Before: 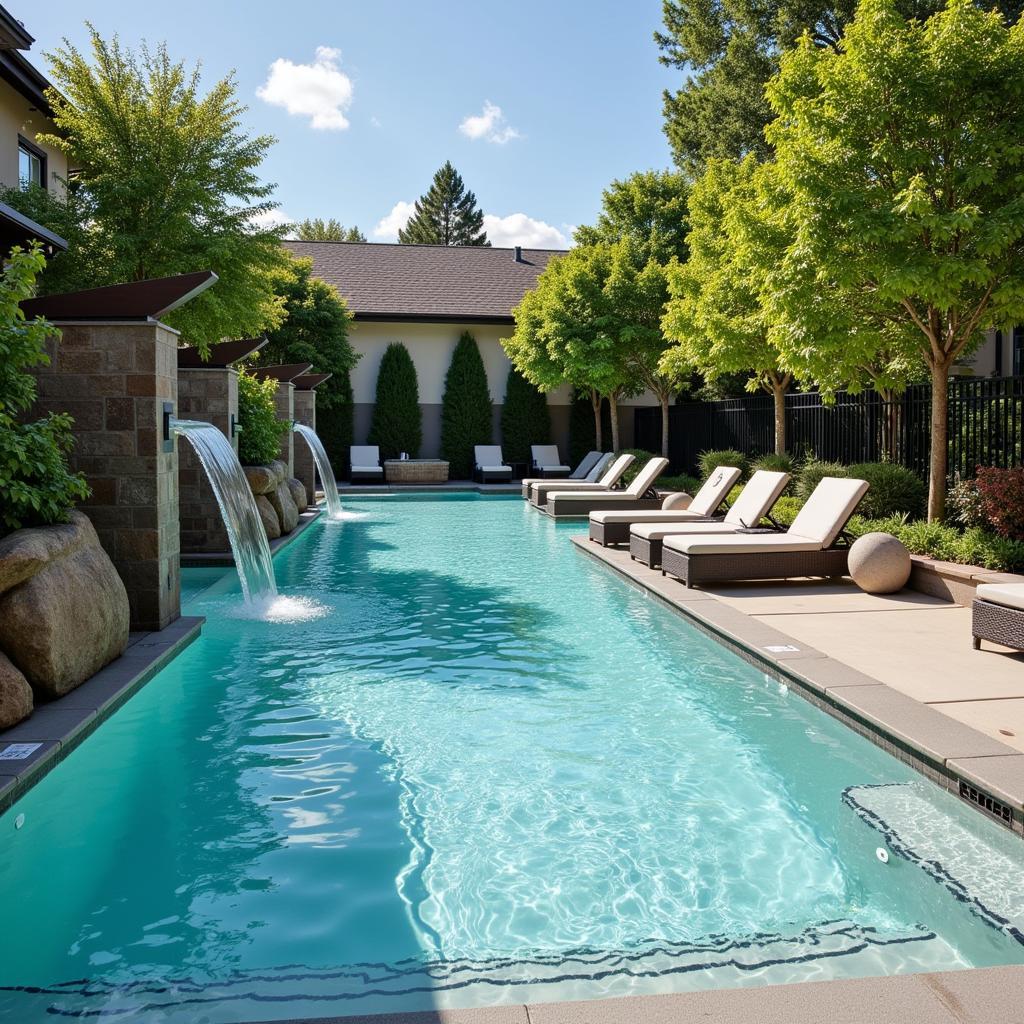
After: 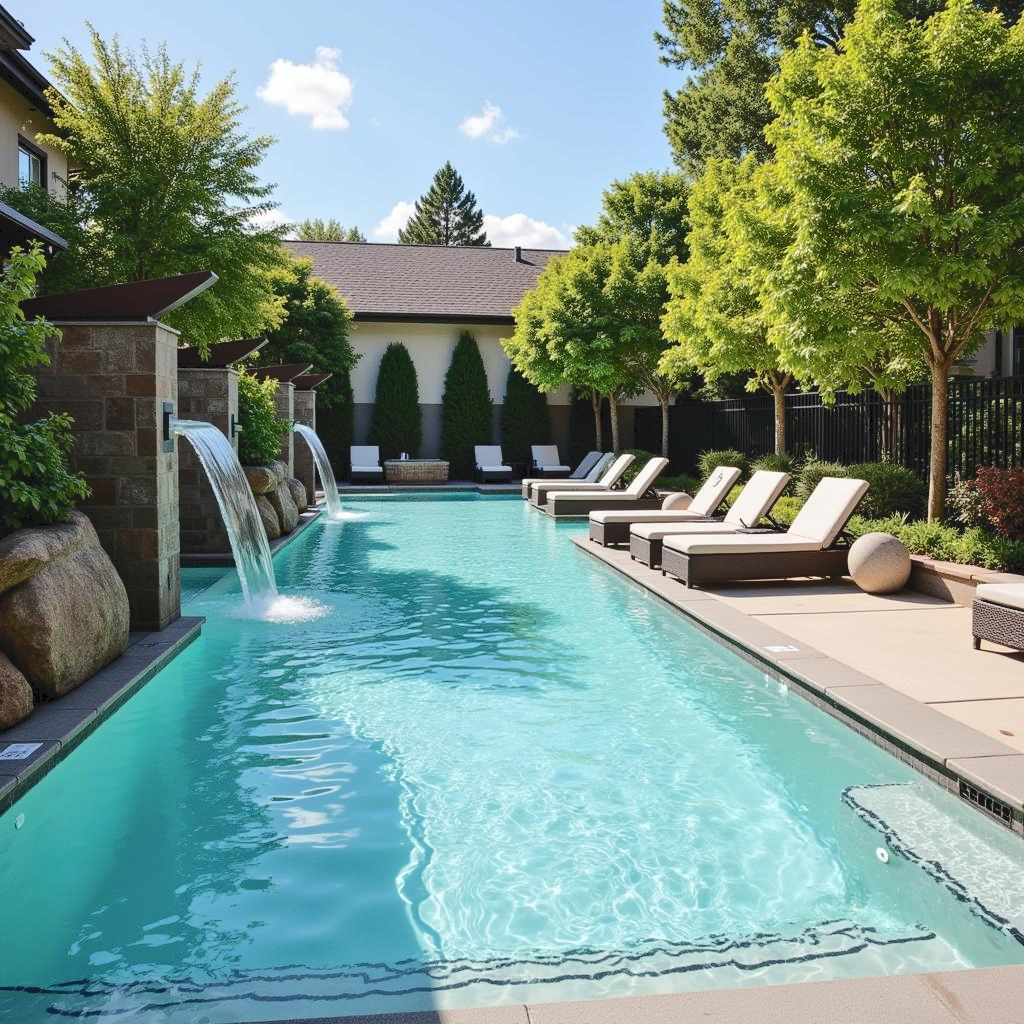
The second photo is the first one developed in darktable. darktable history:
tone curve: curves: ch0 [(0, 0) (0.003, 0.06) (0.011, 0.071) (0.025, 0.085) (0.044, 0.104) (0.069, 0.123) (0.1, 0.146) (0.136, 0.167) (0.177, 0.205) (0.224, 0.248) (0.277, 0.309) (0.335, 0.384) (0.399, 0.467) (0.468, 0.553) (0.543, 0.633) (0.623, 0.698) (0.709, 0.769) (0.801, 0.841) (0.898, 0.912) (1, 1)], color space Lab, independent channels, preserve colors none
